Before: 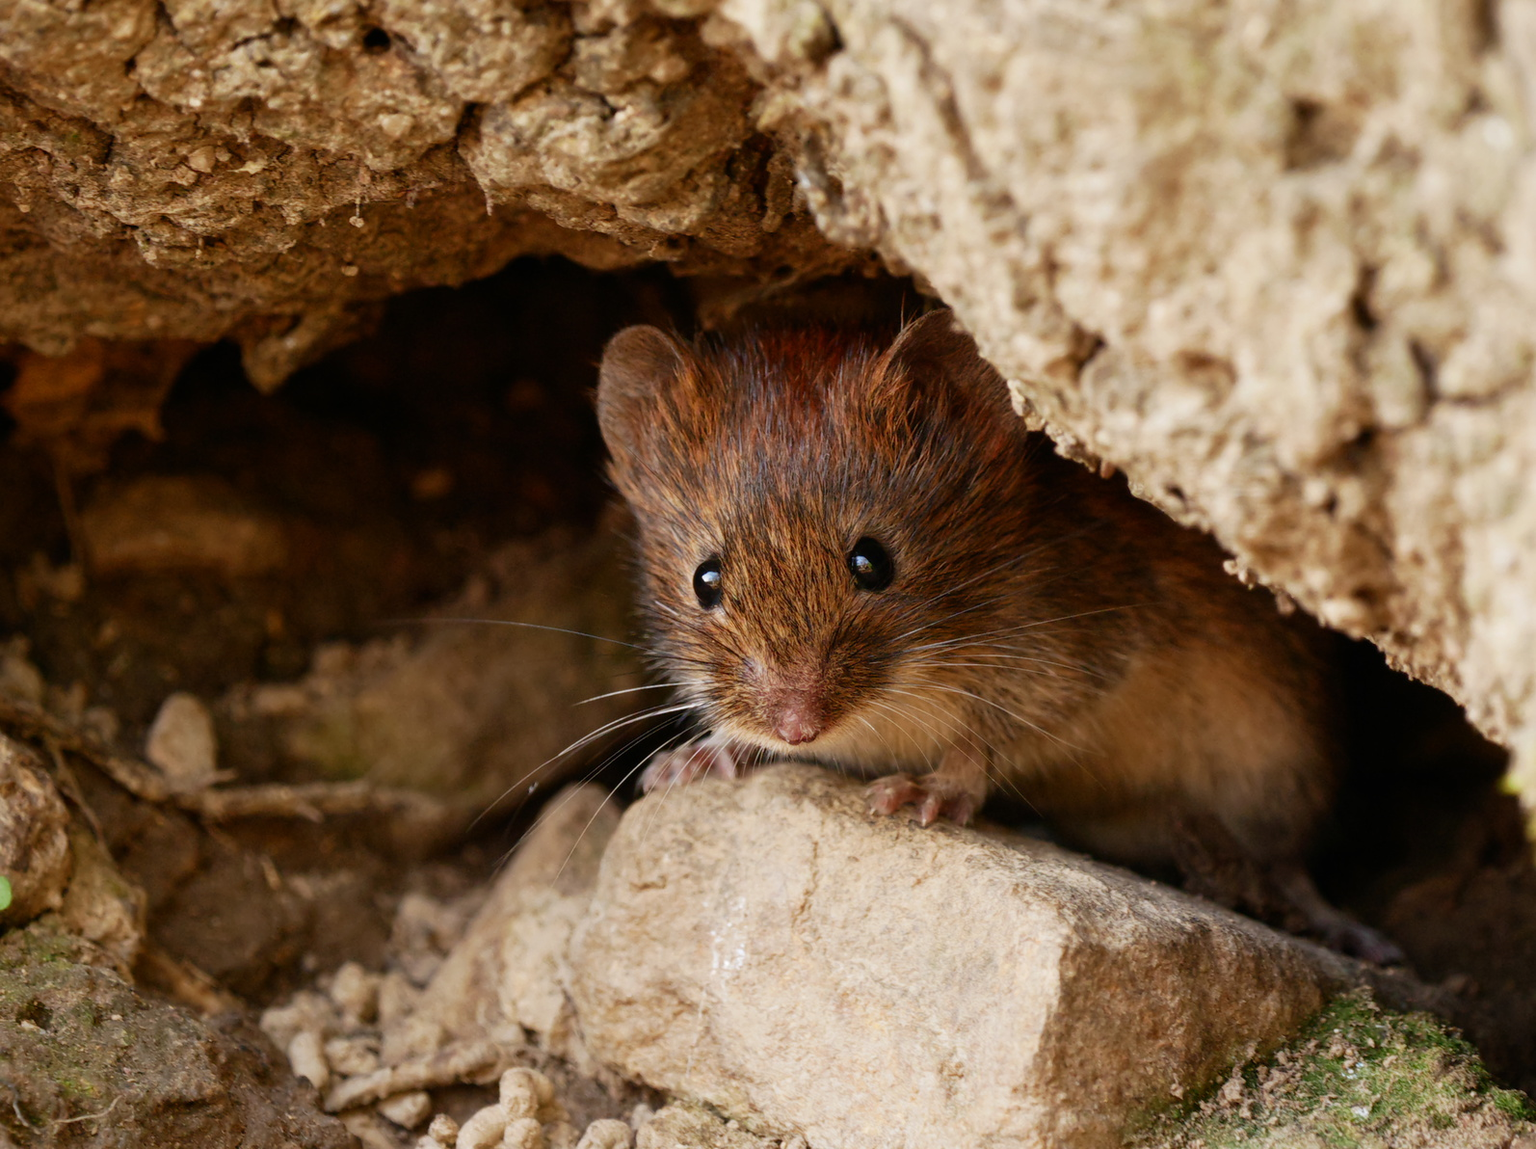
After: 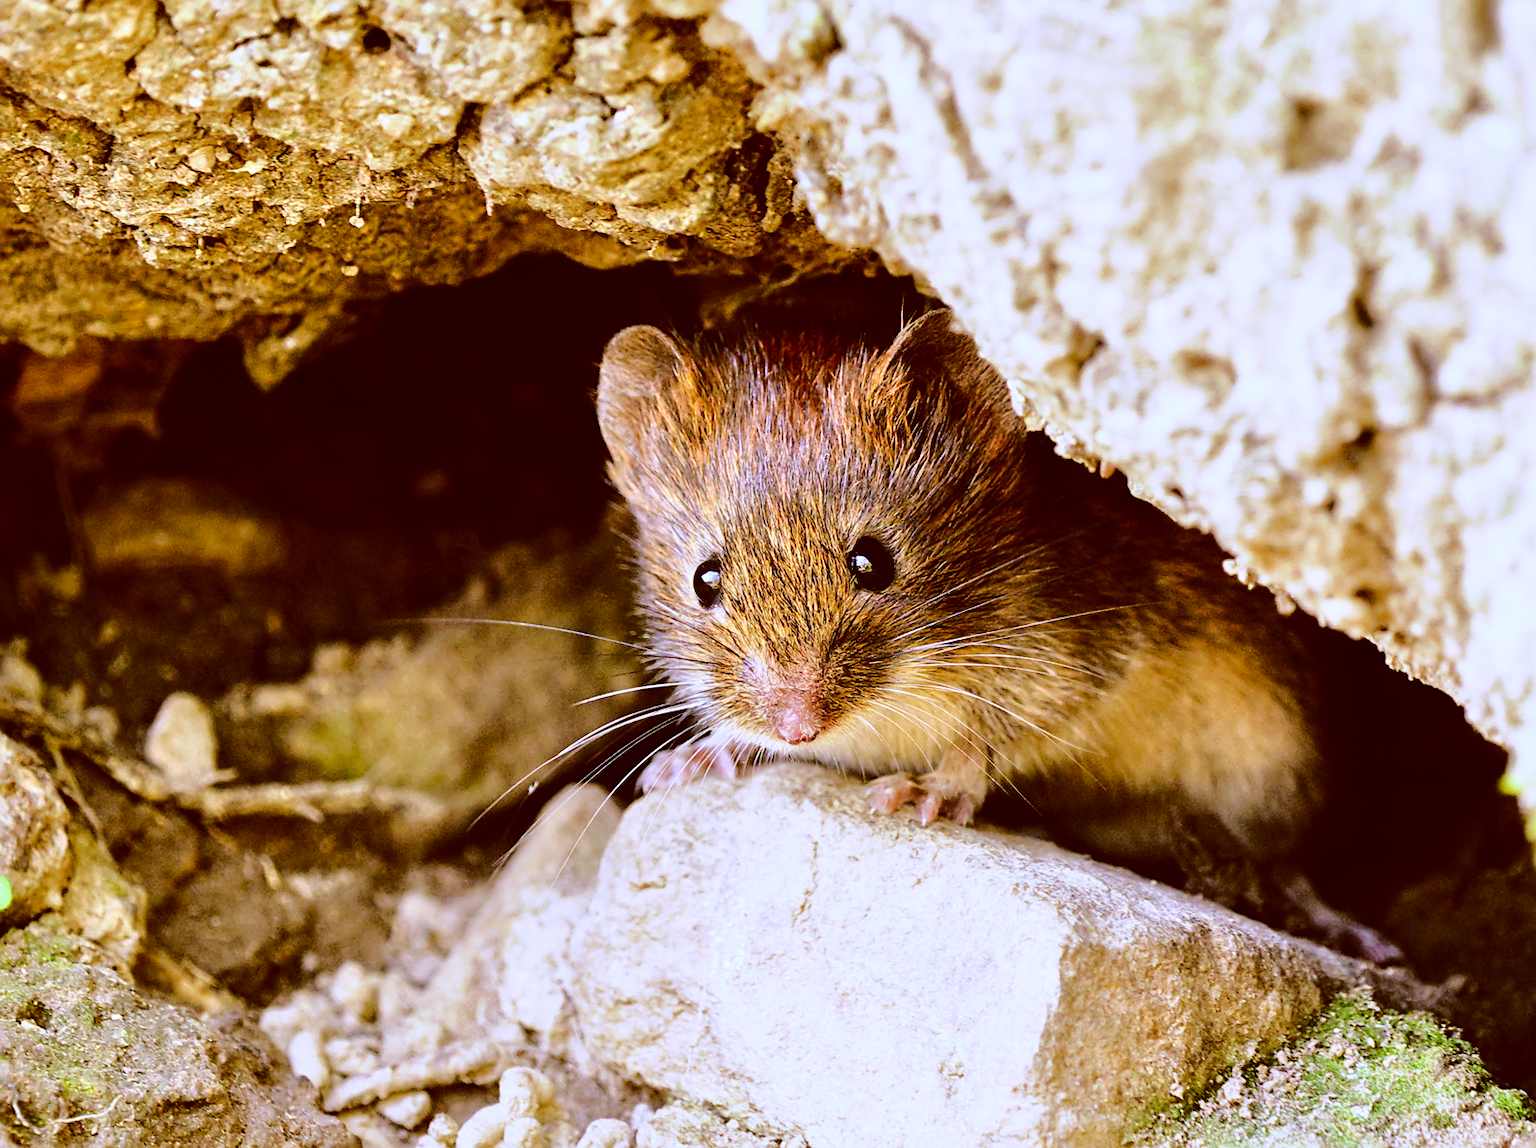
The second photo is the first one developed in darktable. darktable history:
color correction: highlights a* 1.12, highlights b* 24.26, shadows a* 15.58, shadows b* 24.26
sharpen: on, module defaults
tone equalizer: -7 EV 0.15 EV, -6 EV 0.6 EV, -5 EV 1.15 EV, -4 EV 1.33 EV, -3 EV 1.15 EV, -2 EV 0.6 EV, -1 EV 0.15 EV, mask exposure compensation -0.5 EV
color balance: output saturation 98.5%
contrast brightness saturation: saturation -0.04
base curve: curves: ch0 [(0, 0) (0.028, 0.03) (0.121, 0.232) (0.46, 0.748) (0.859, 0.968) (1, 1)]
white balance: red 0.766, blue 1.537
